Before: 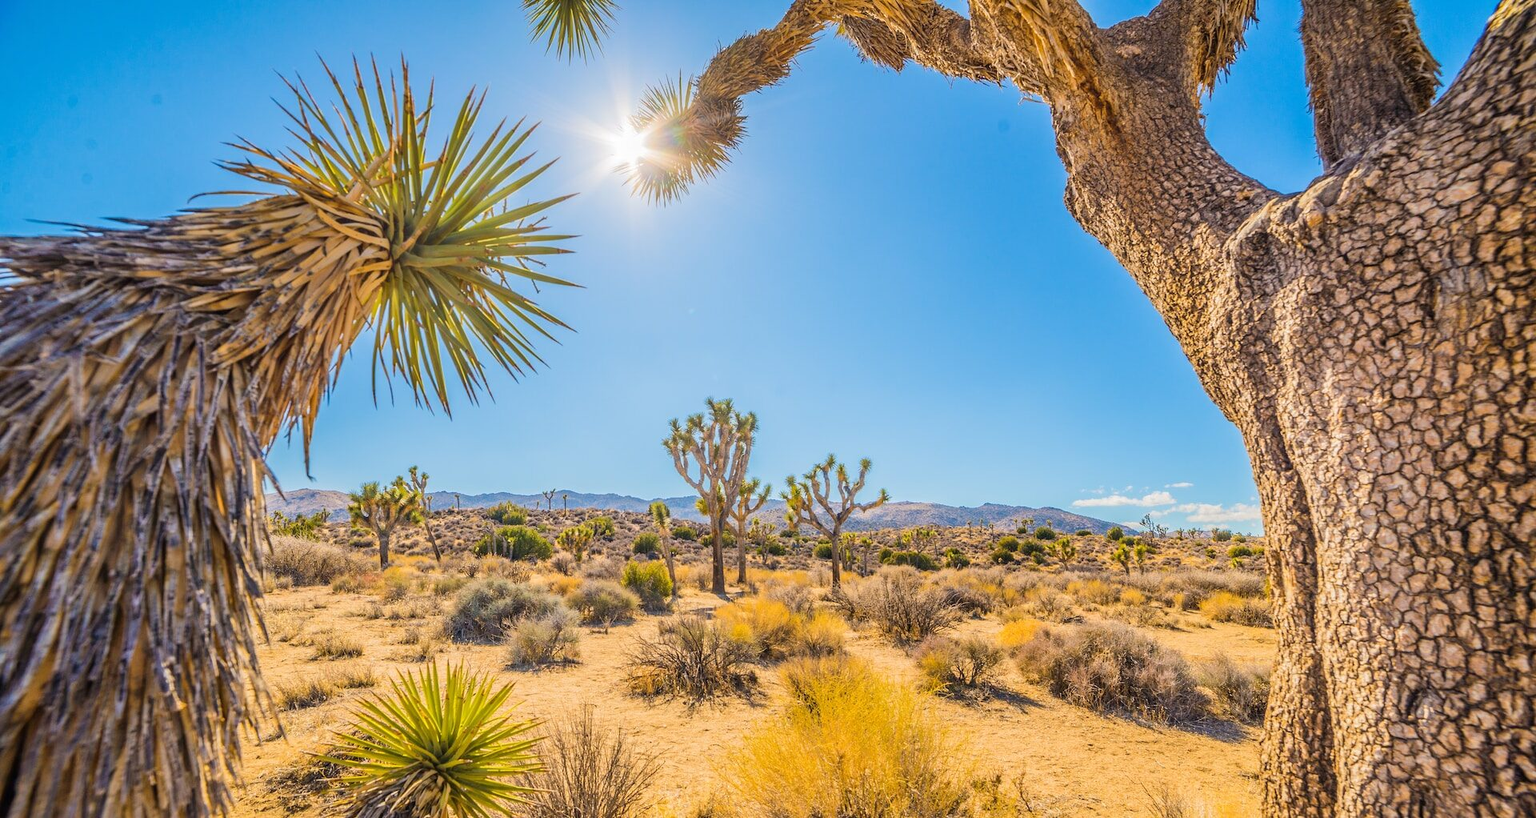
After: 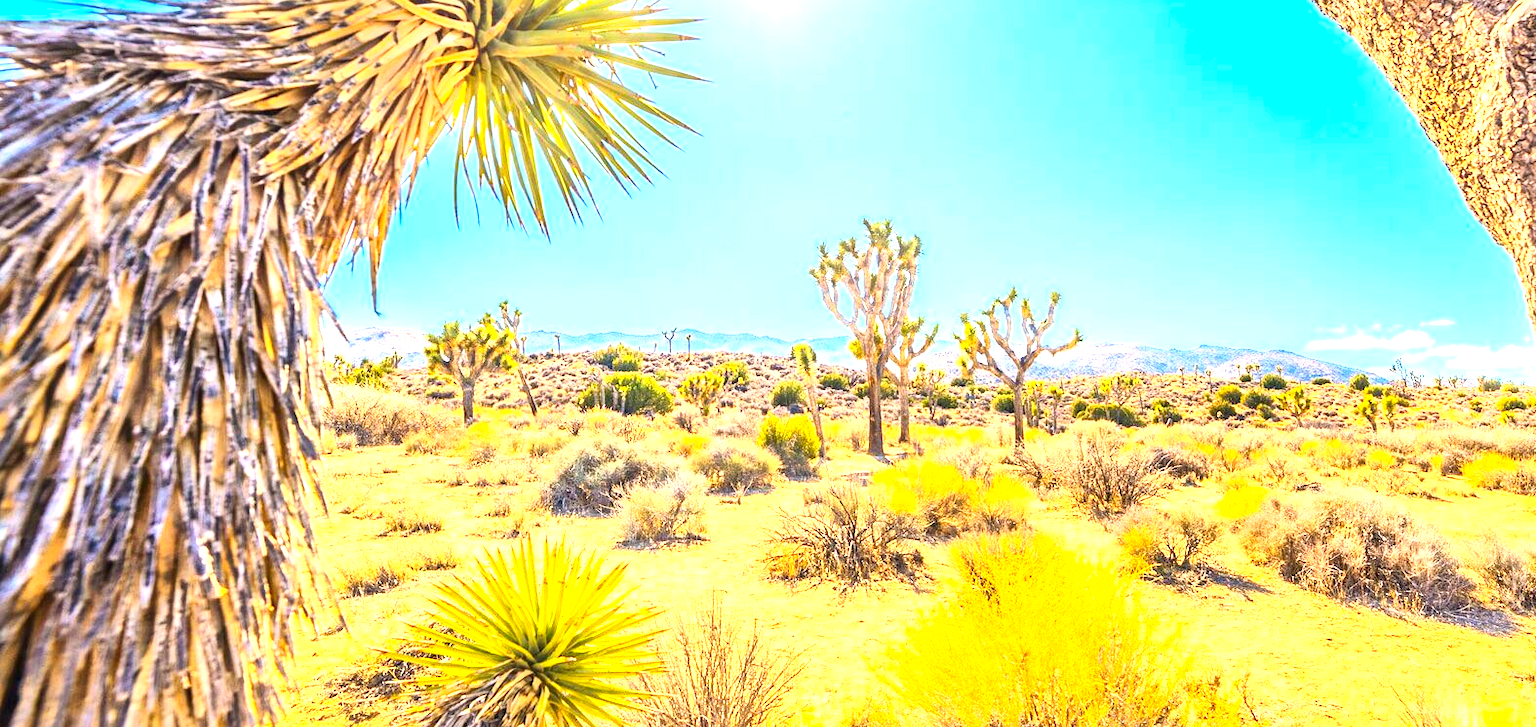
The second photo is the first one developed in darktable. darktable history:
local contrast: mode bilateral grid, contrast 26, coarseness 60, detail 151%, midtone range 0.2
exposure: black level correction 0, exposure 1.5 EV, compensate highlight preservation false
contrast brightness saturation: contrast 0.198, brightness 0.157, saturation 0.224
crop: top 26.952%, right 17.957%
